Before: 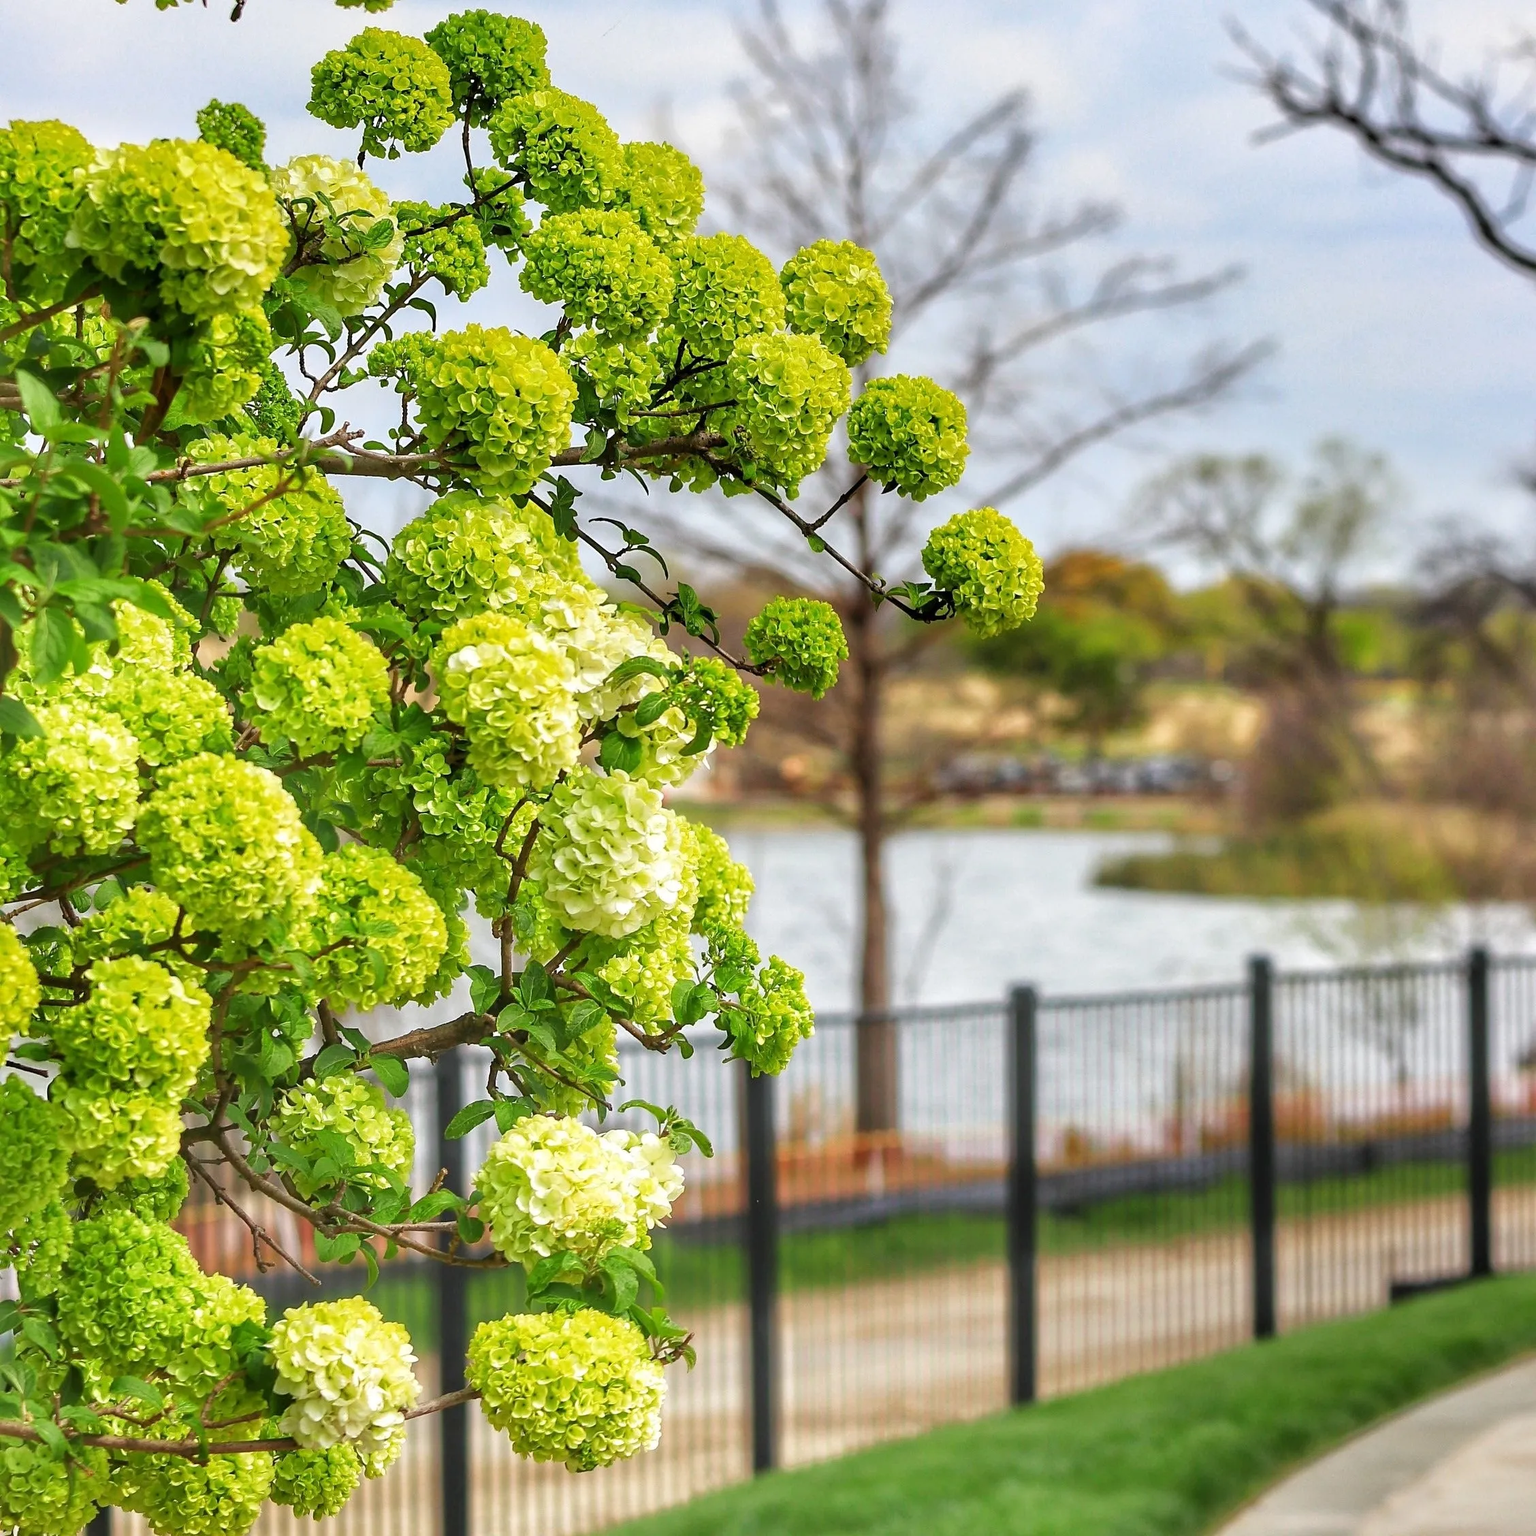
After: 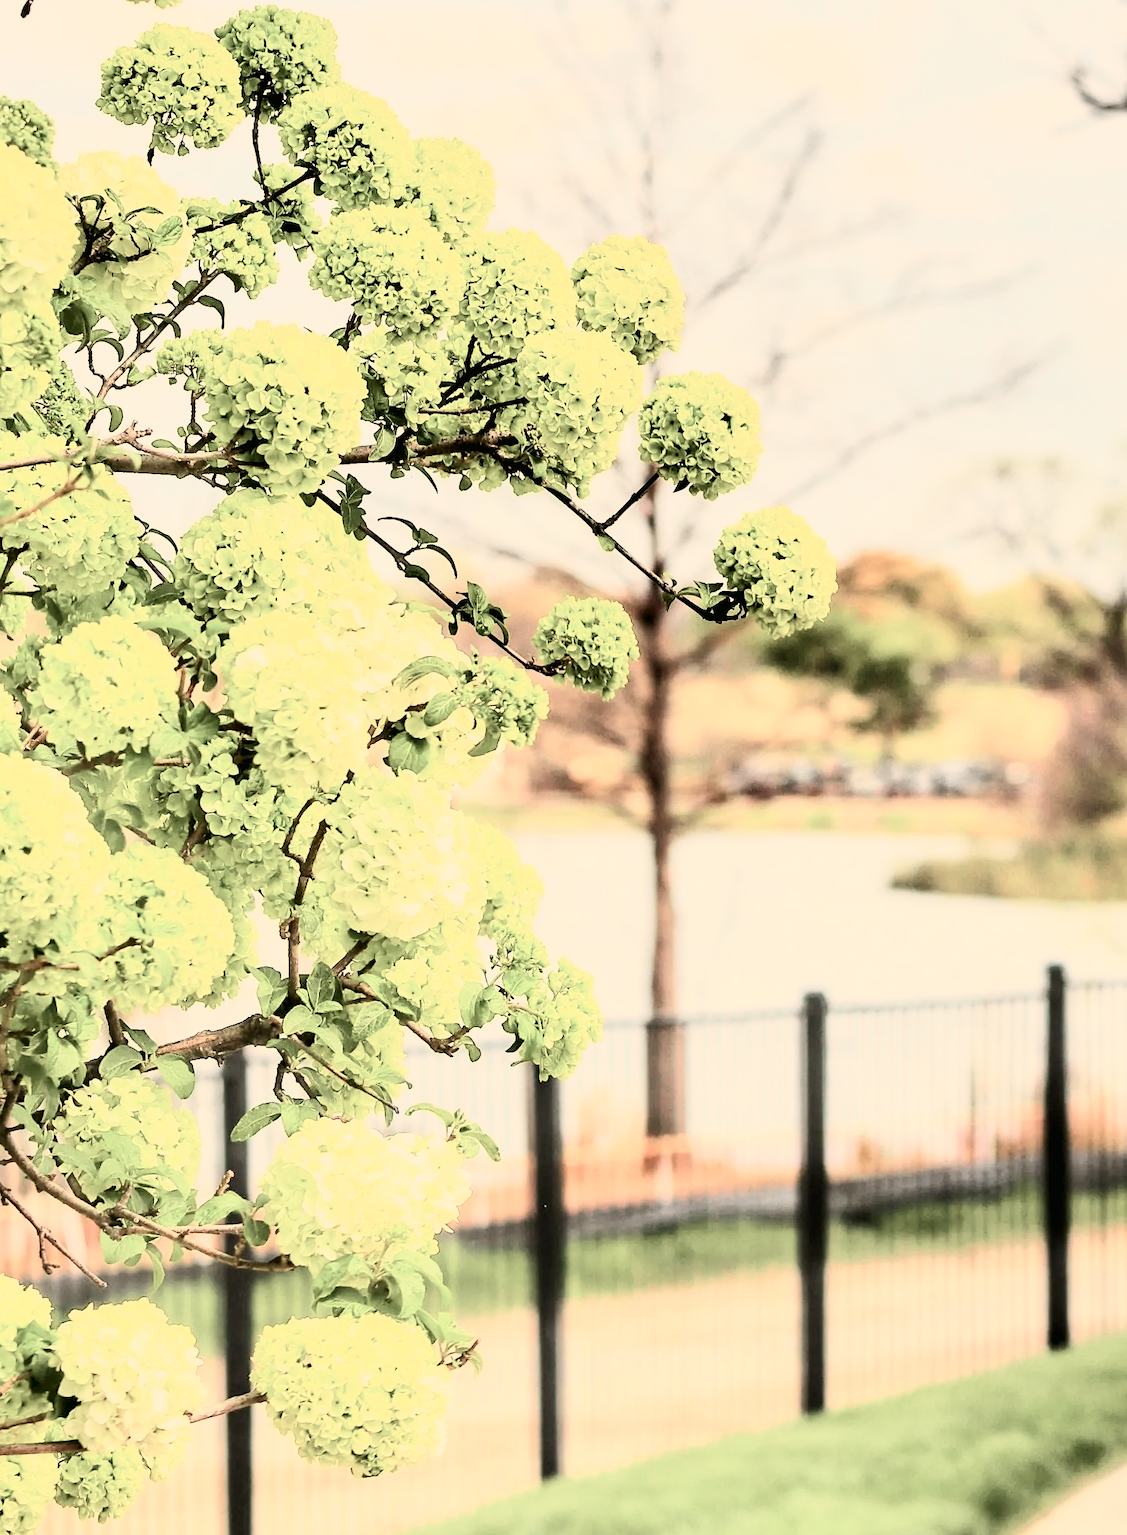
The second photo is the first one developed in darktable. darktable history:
contrast brightness saturation: contrast 0.39, brightness 0.1
rotate and perspective: rotation 0.192°, lens shift (horizontal) -0.015, crop left 0.005, crop right 0.996, crop top 0.006, crop bottom 0.99
white balance: red 1.138, green 0.996, blue 0.812
exposure: exposure 0.3 EV, compensate highlight preservation false
crop: left 13.443%, right 13.31%
color zones: curves: ch1 [(0, 0.292) (0.001, 0.292) (0.2, 0.264) (0.4, 0.248) (0.6, 0.248) (0.8, 0.264) (0.999, 0.292) (1, 0.292)]
tone curve: curves: ch0 [(0, 0.012) (0.031, 0.02) (0.12, 0.083) (0.193, 0.171) (0.277, 0.279) (0.45, 0.52) (0.568, 0.676) (0.678, 0.777) (0.875, 0.92) (1, 0.965)]; ch1 [(0, 0) (0.243, 0.245) (0.402, 0.41) (0.493, 0.486) (0.508, 0.507) (0.531, 0.53) (0.551, 0.564) (0.646, 0.672) (0.694, 0.732) (1, 1)]; ch2 [(0, 0) (0.249, 0.216) (0.356, 0.343) (0.424, 0.442) (0.476, 0.482) (0.498, 0.502) (0.517, 0.517) (0.532, 0.545) (0.562, 0.575) (0.614, 0.644) (0.706, 0.748) (0.808, 0.809) (0.991, 0.968)], color space Lab, independent channels, preserve colors none
rgb levels: preserve colors sum RGB, levels [[0.038, 0.433, 0.934], [0, 0.5, 1], [0, 0.5, 1]]
